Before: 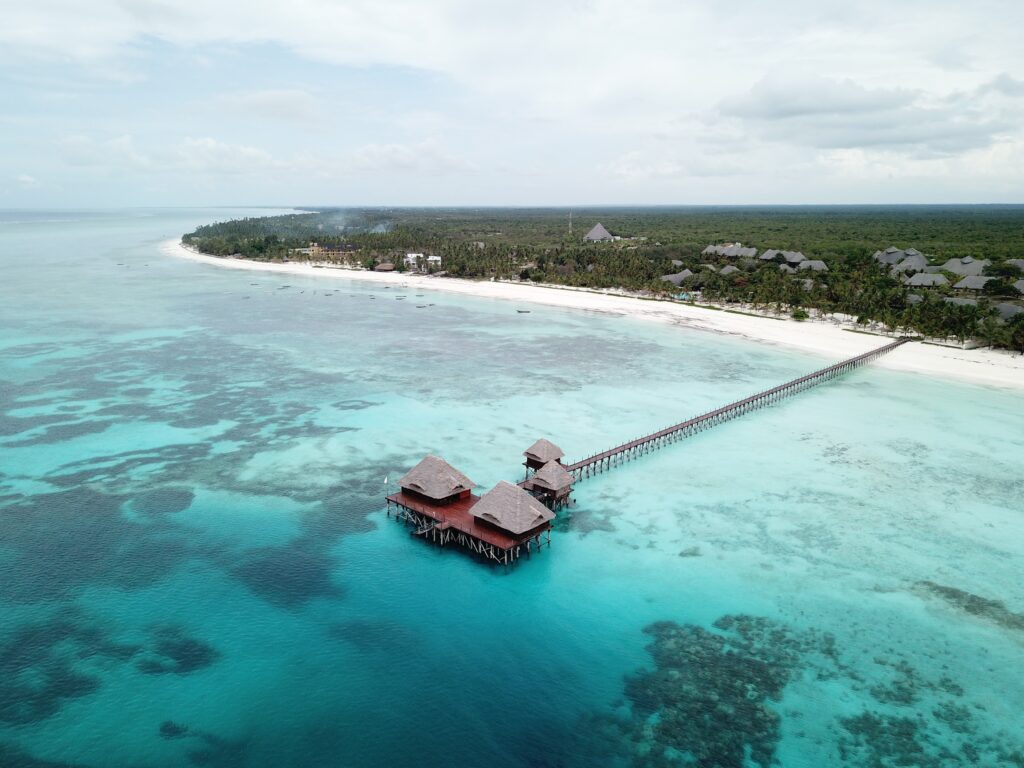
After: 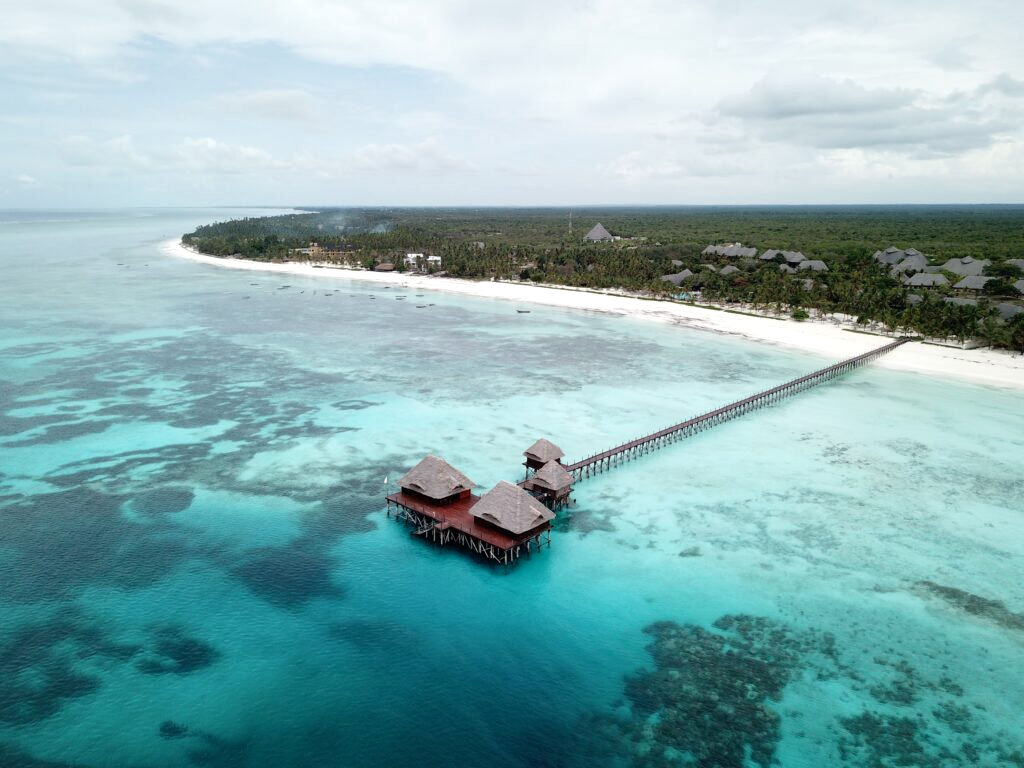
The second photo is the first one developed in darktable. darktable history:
local contrast: mode bilateral grid, contrast 21, coarseness 99, detail 150%, midtone range 0.2
